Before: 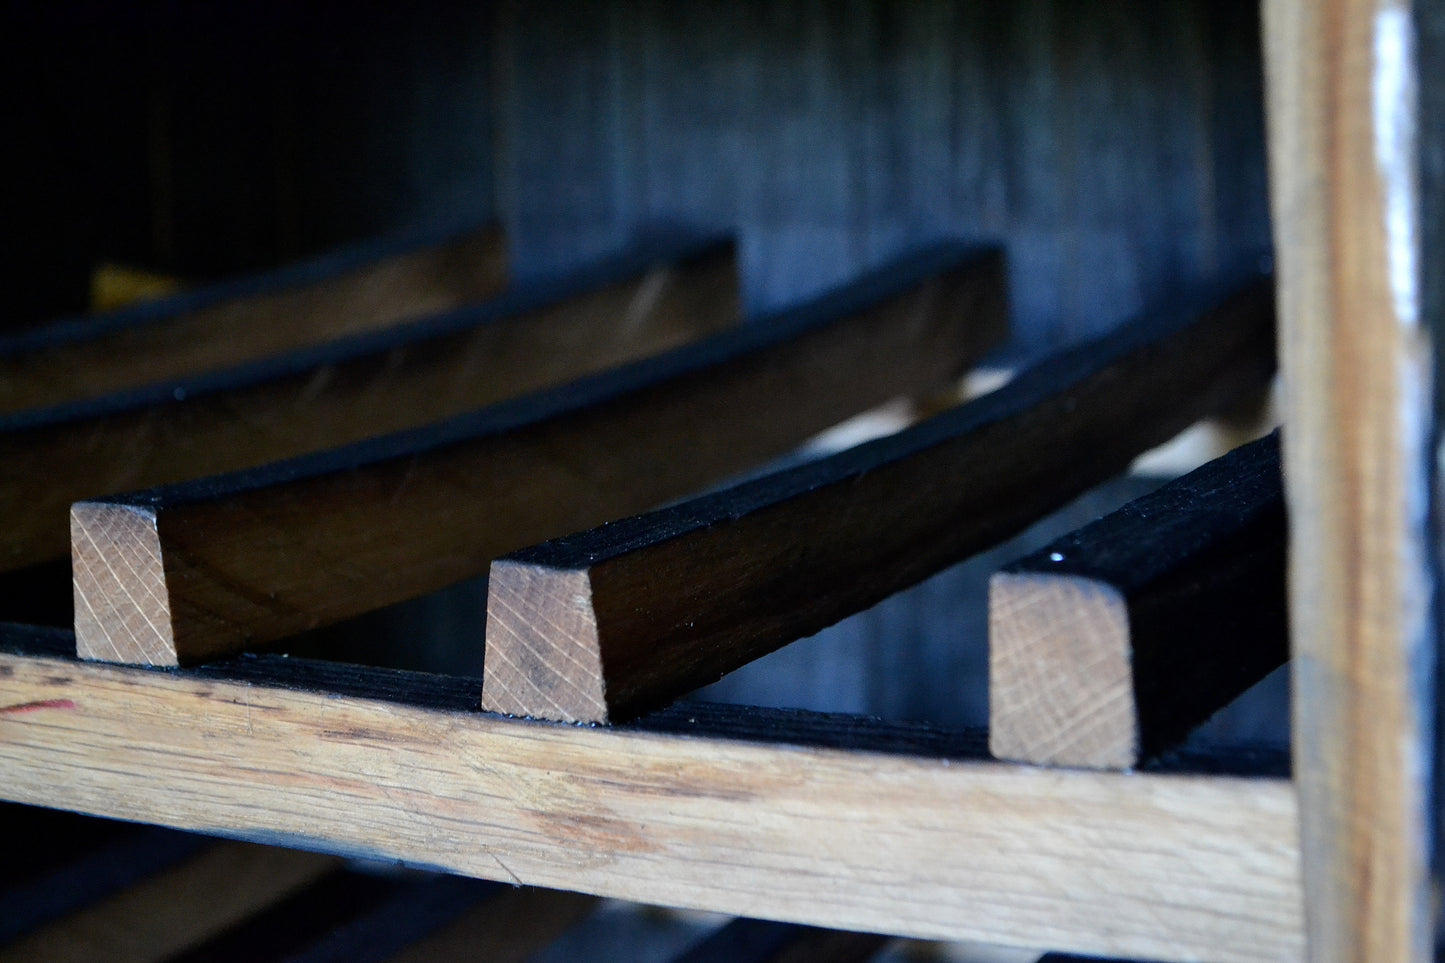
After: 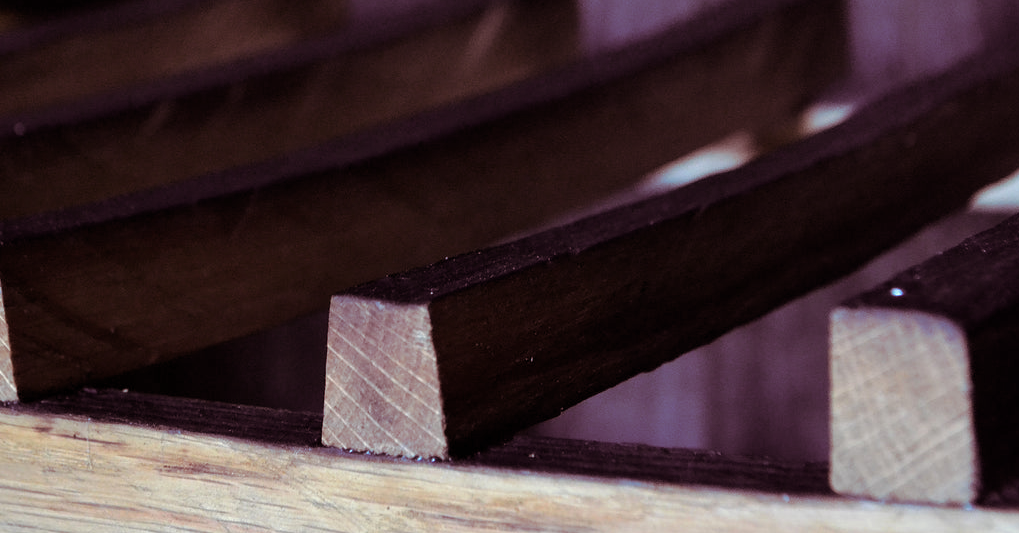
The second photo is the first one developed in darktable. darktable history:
split-toning: on, module defaults
levels: levels [0, 0.492, 0.984]
crop: left 11.123%, top 27.61%, right 18.3%, bottom 17.034%
